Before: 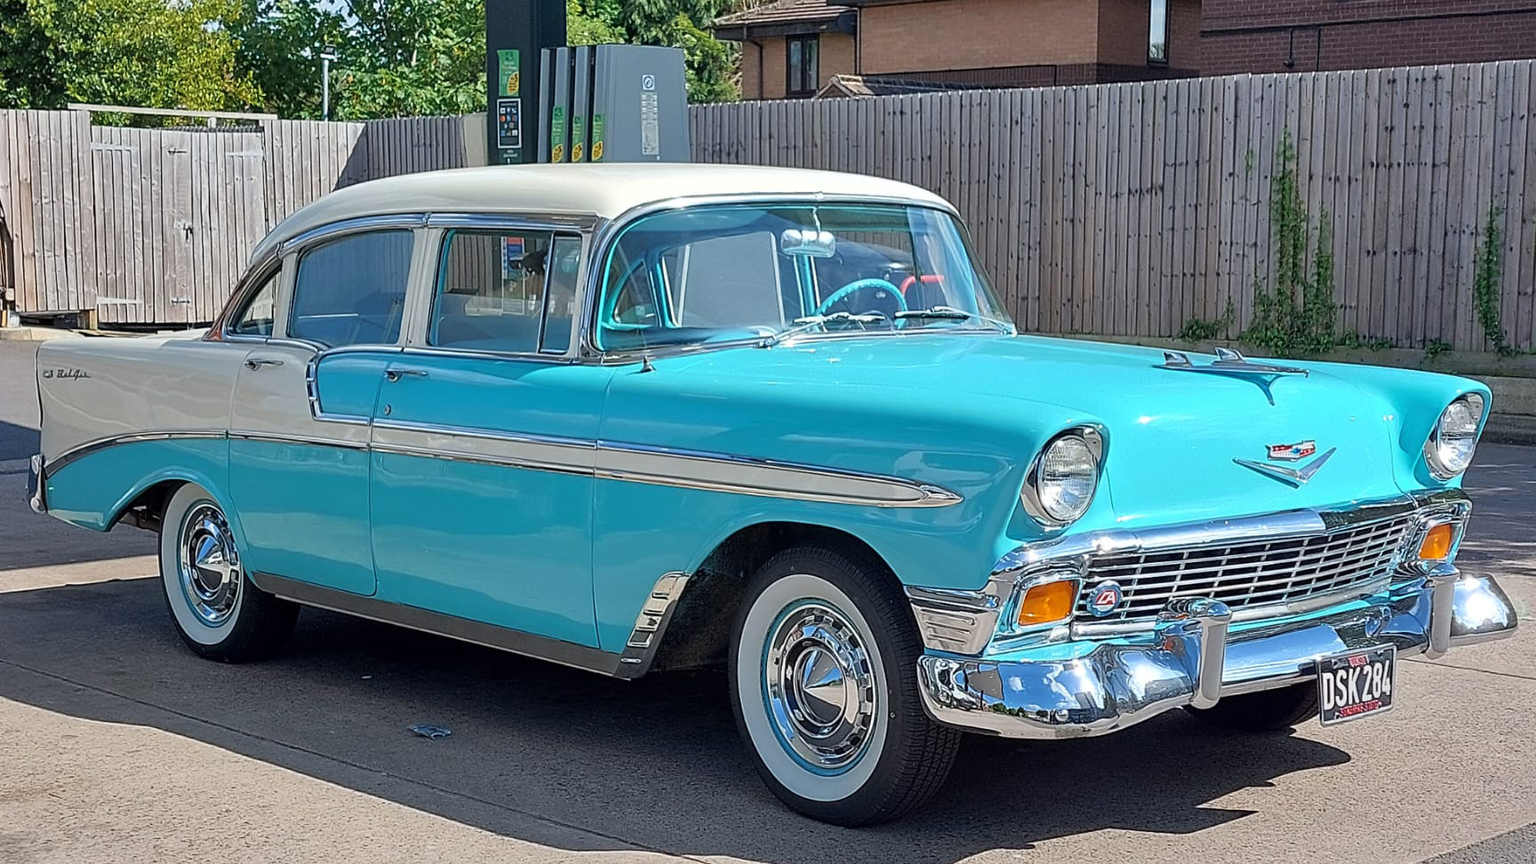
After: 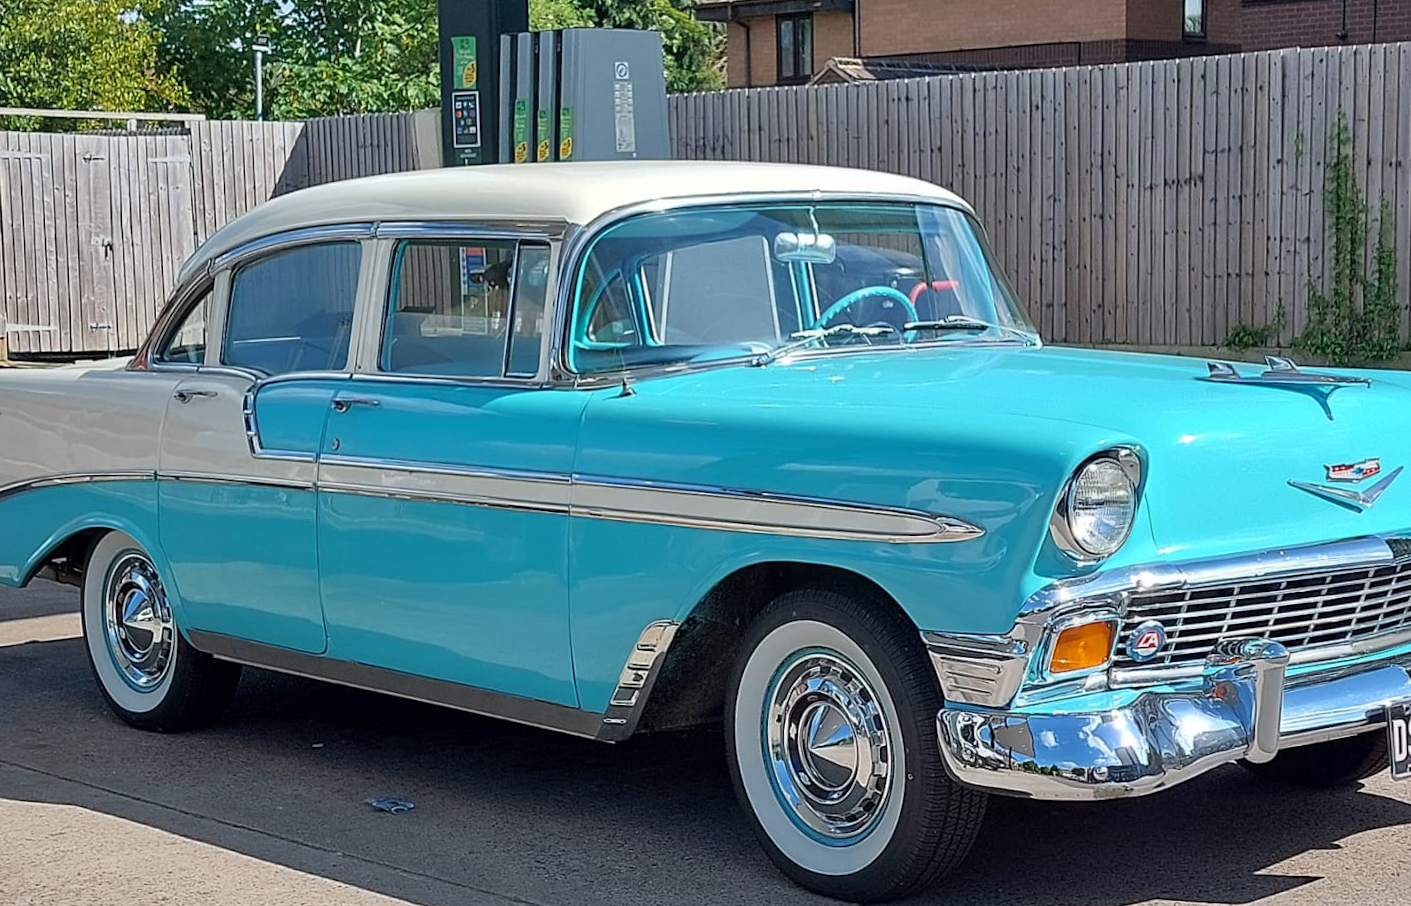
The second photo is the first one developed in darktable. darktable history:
crop and rotate: angle 1.11°, left 4.279%, top 0.99%, right 11.274%, bottom 2.522%
